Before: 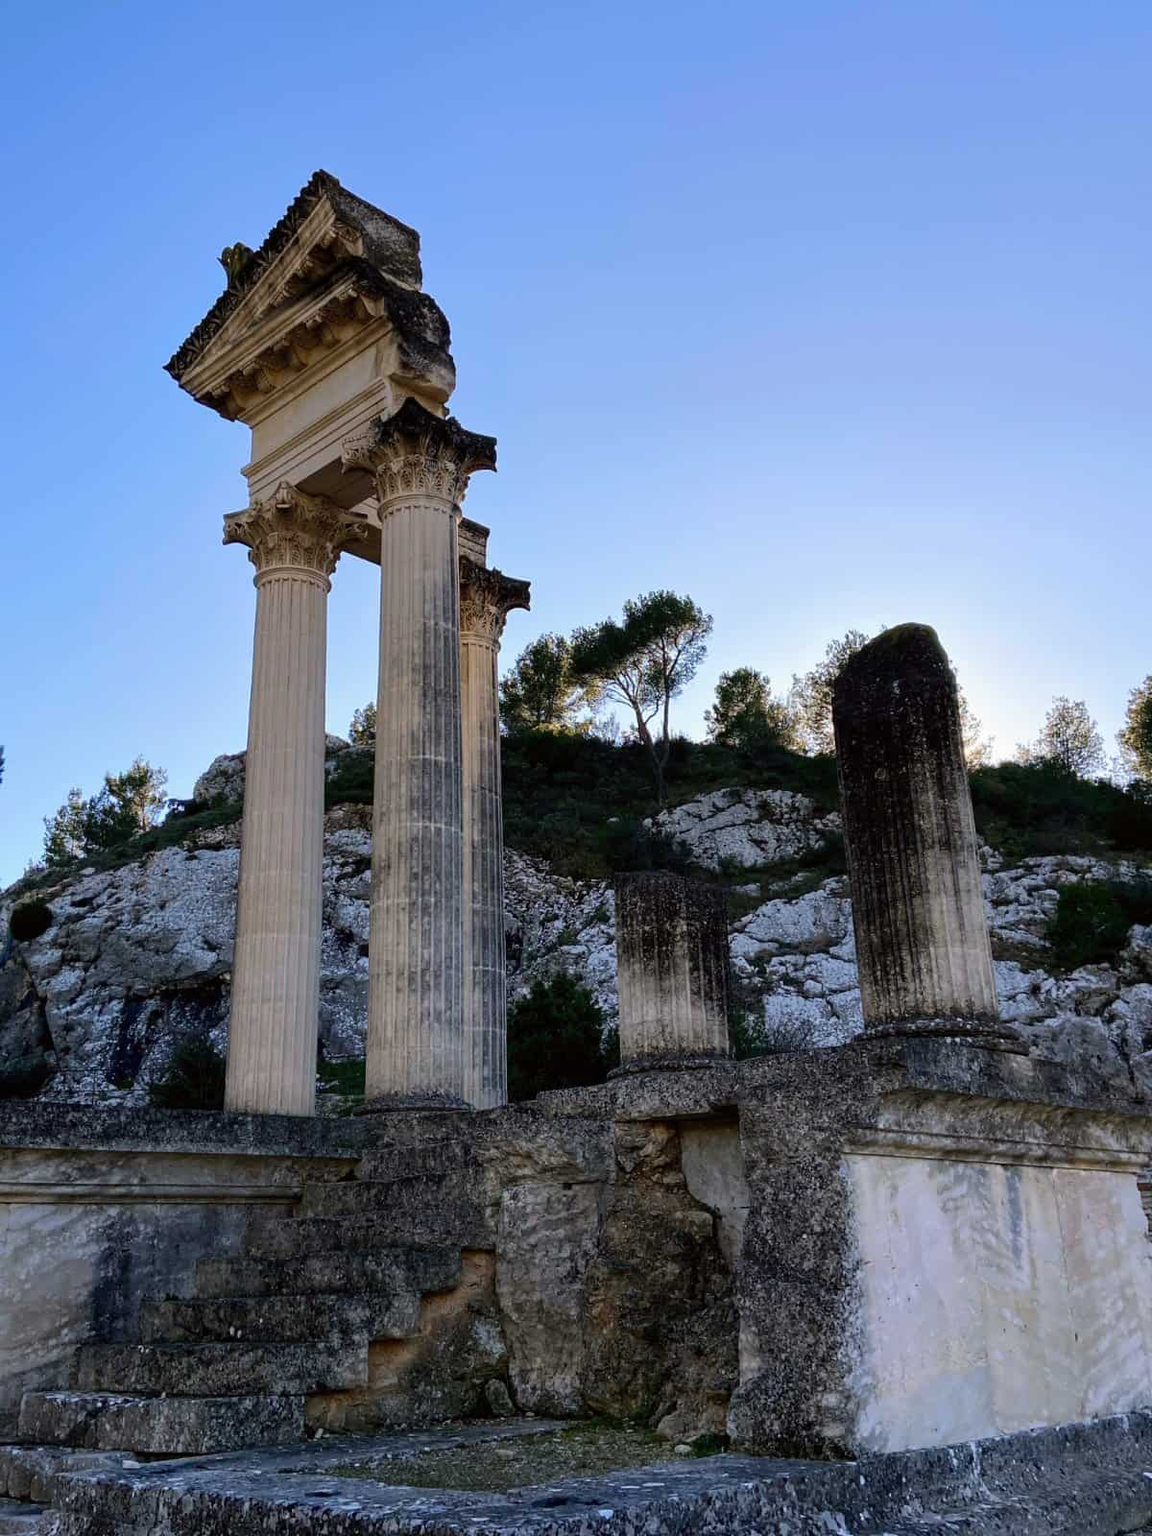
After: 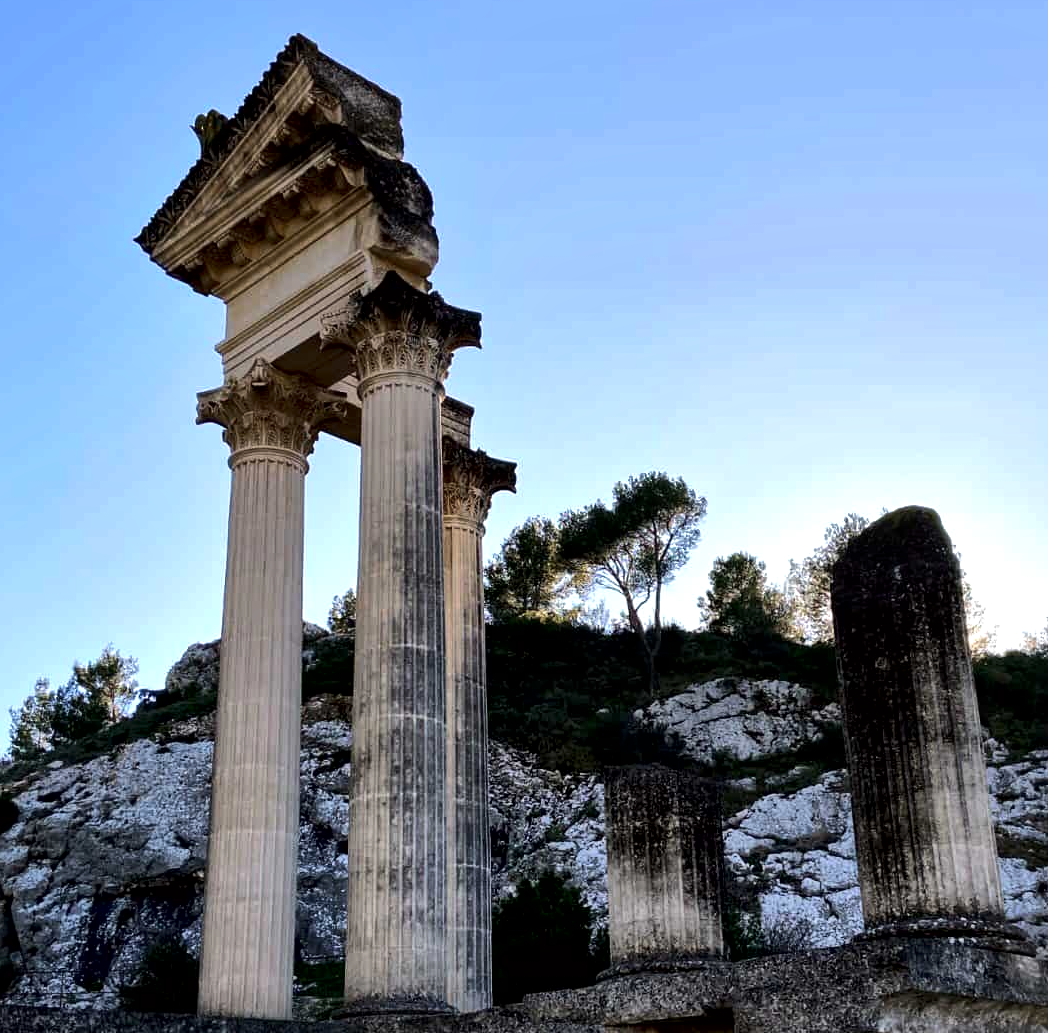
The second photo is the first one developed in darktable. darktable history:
tone equalizer: -8 EV -0.417 EV, -7 EV -0.389 EV, -6 EV -0.333 EV, -5 EV -0.222 EV, -3 EV 0.222 EV, -2 EV 0.333 EV, -1 EV 0.389 EV, +0 EV 0.417 EV, edges refinement/feathering 500, mask exposure compensation -1.57 EV, preserve details no
crop: left 3.015%, top 8.969%, right 9.647%, bottom 26.457%
local contrast: mode bilateral grid, contrast 25, coarseness 60, detail 151%, midtone range 0.2
